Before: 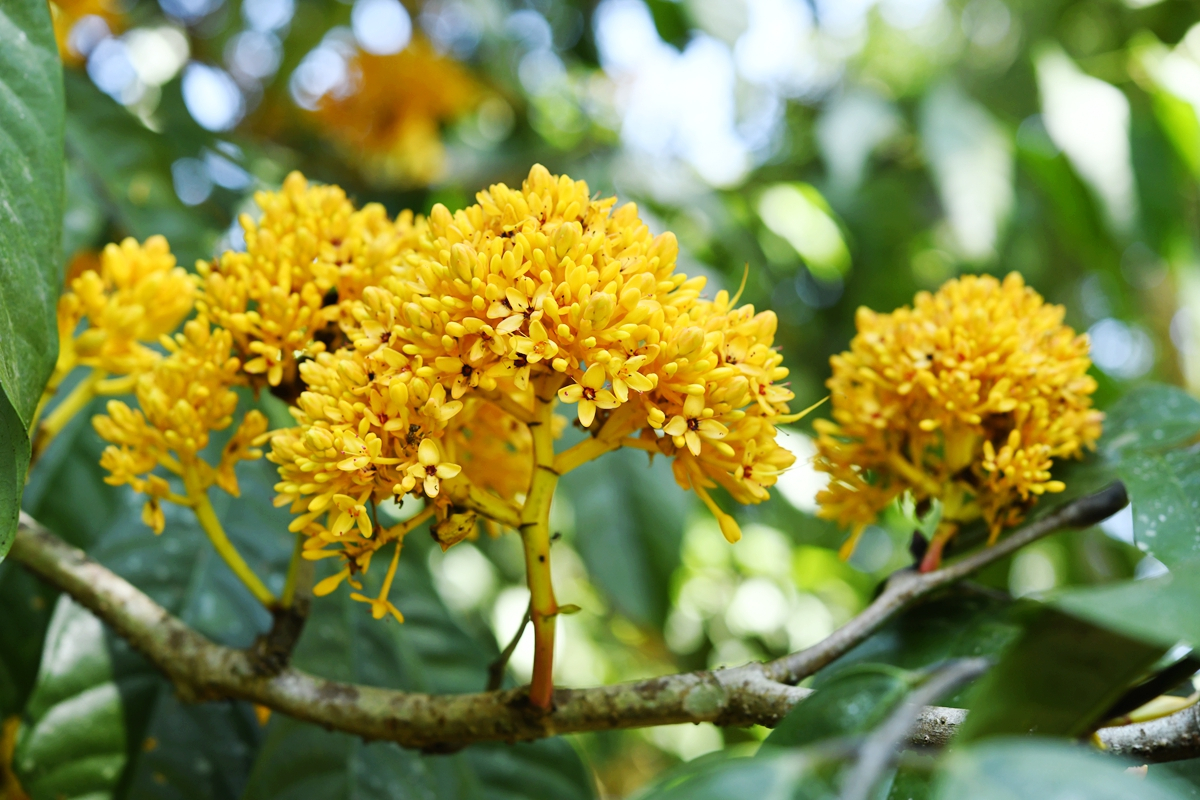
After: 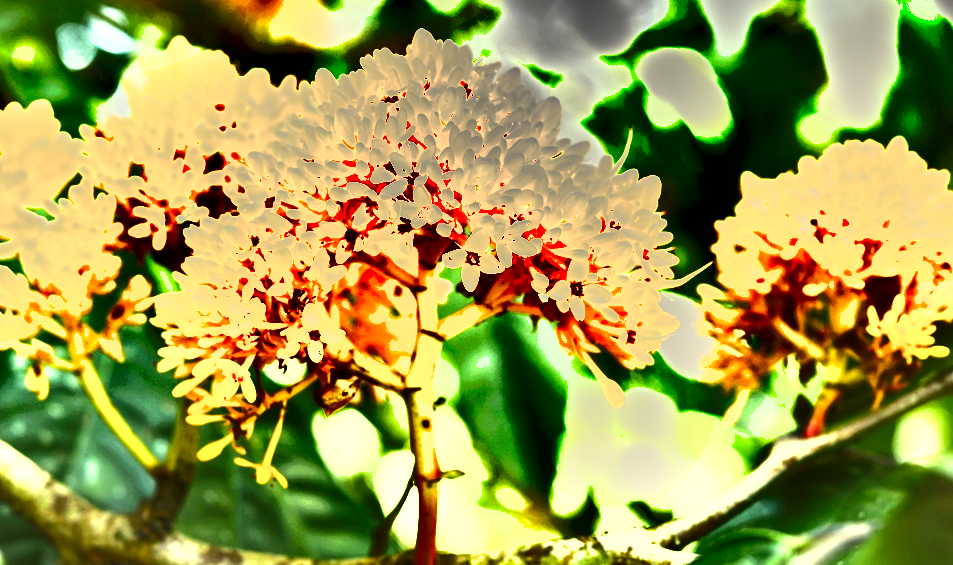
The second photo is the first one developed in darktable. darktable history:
crop: left 9.712%, top 16.928%, right 10.845%, bottom 12.332%
exposure: black level correction 0, exposure 2 EV, compensate highlight preservation false
shadows and highlights: white point adjustment -3.64, highlights -63.34, highlights color adjustment 42%, soften with gaussian
white balance: red 1.08, blue 0.791
